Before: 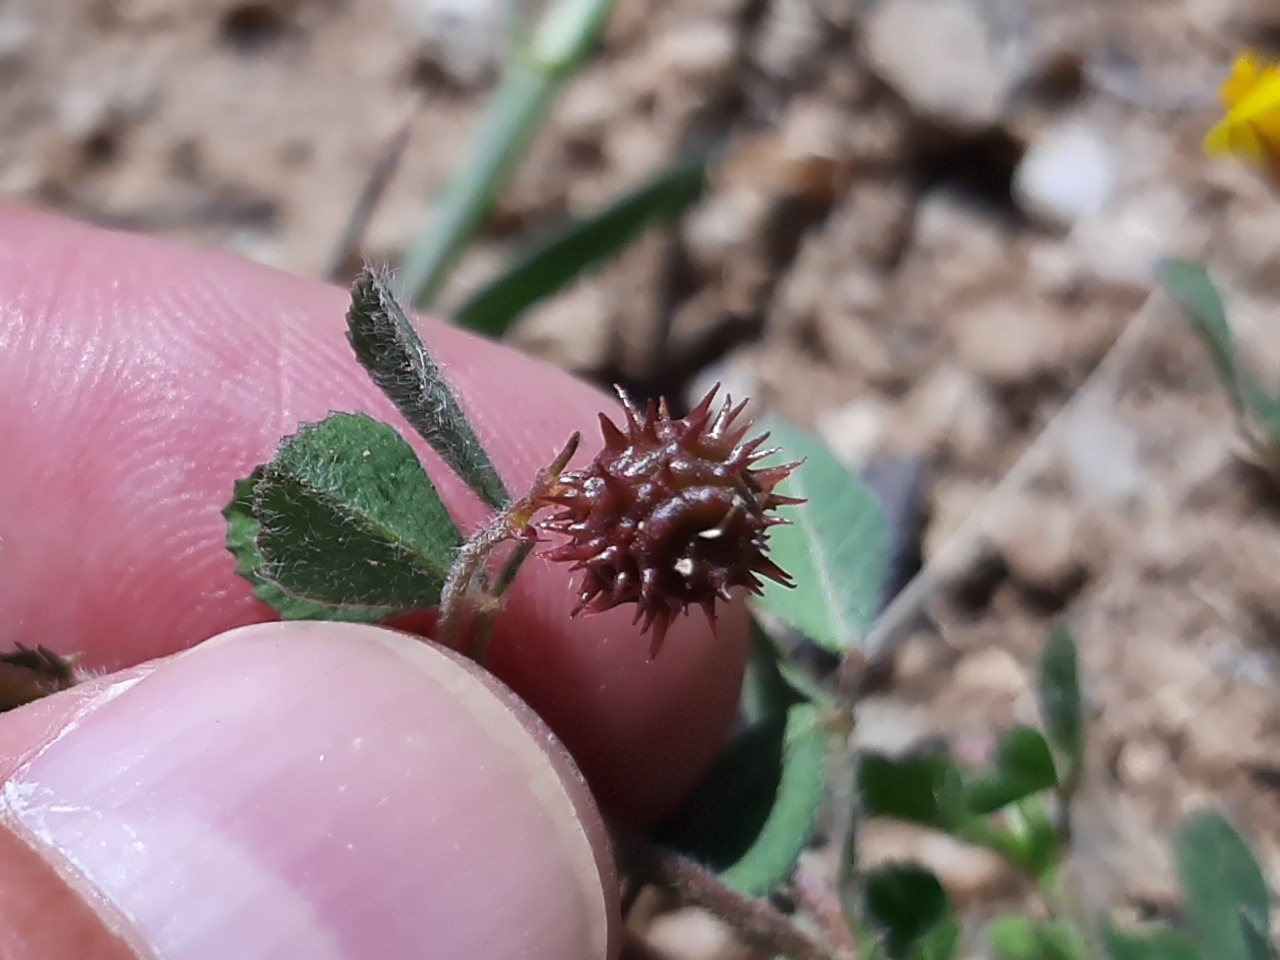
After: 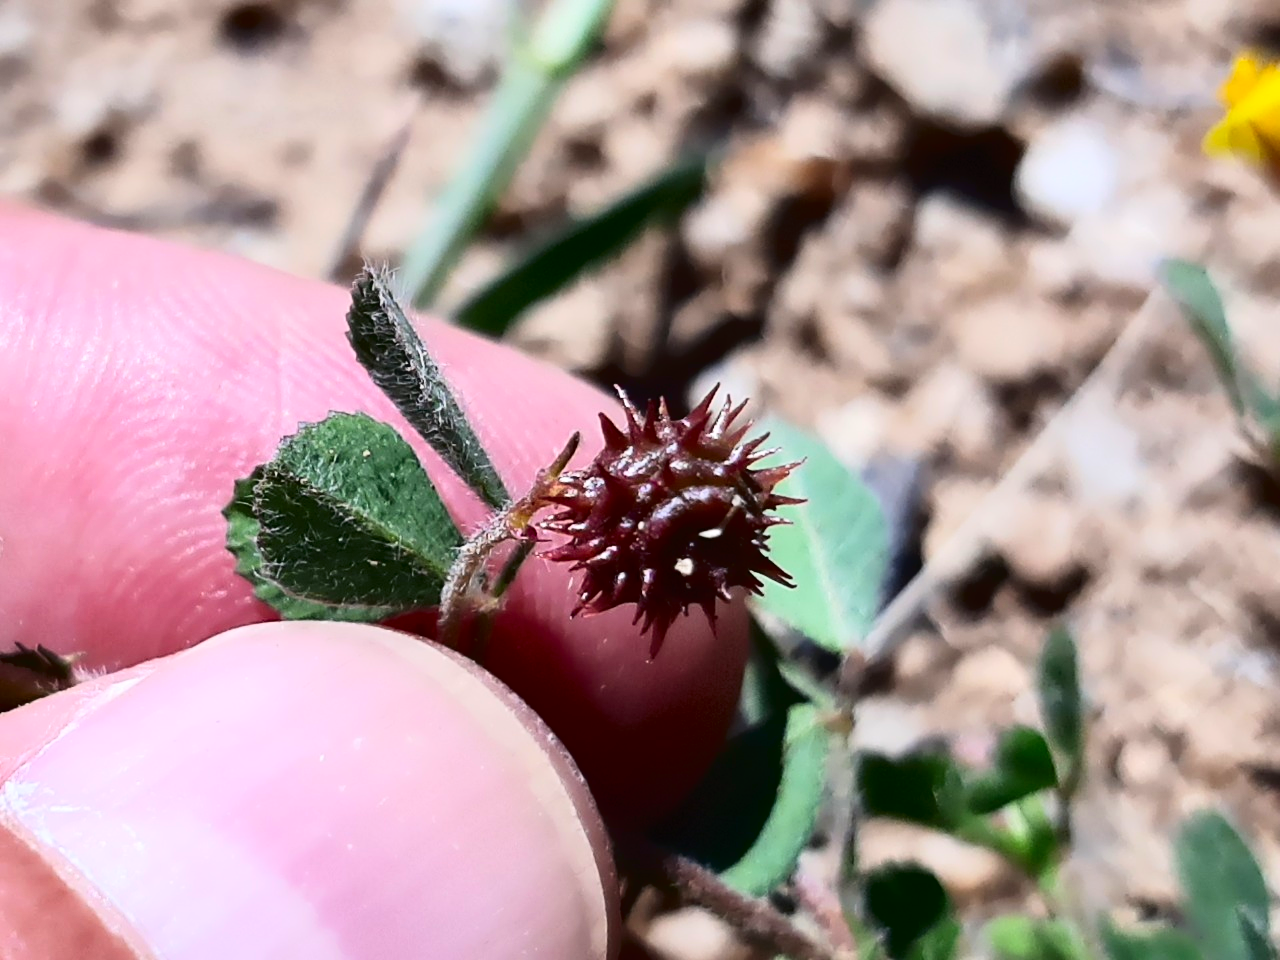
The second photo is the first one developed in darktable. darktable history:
tone curve: curves: ch0 [(0, 0) (0.003, 0.007) (0.011, 0.01) (0.025, 0.018) (0.044, 0.028) (0.069, 0.034) (0.1, 0.04) (0.136, 0.051) (0.177, 0.104) (0.224, 0.161) (0.277, 0.234) (0.335, 0.316) (0.399, 0.41) (0.468, 0.487) (0.543, 0.577) (0.623, 0.679) (0.709, 0.769) (0.801, 0.854) (0.898, 0.922) (1, 1)], color space Lab, independent channels, preserve colors none
contrast brightness saturation: contrast 0.234, brightness 0.1, saturation 0.291
